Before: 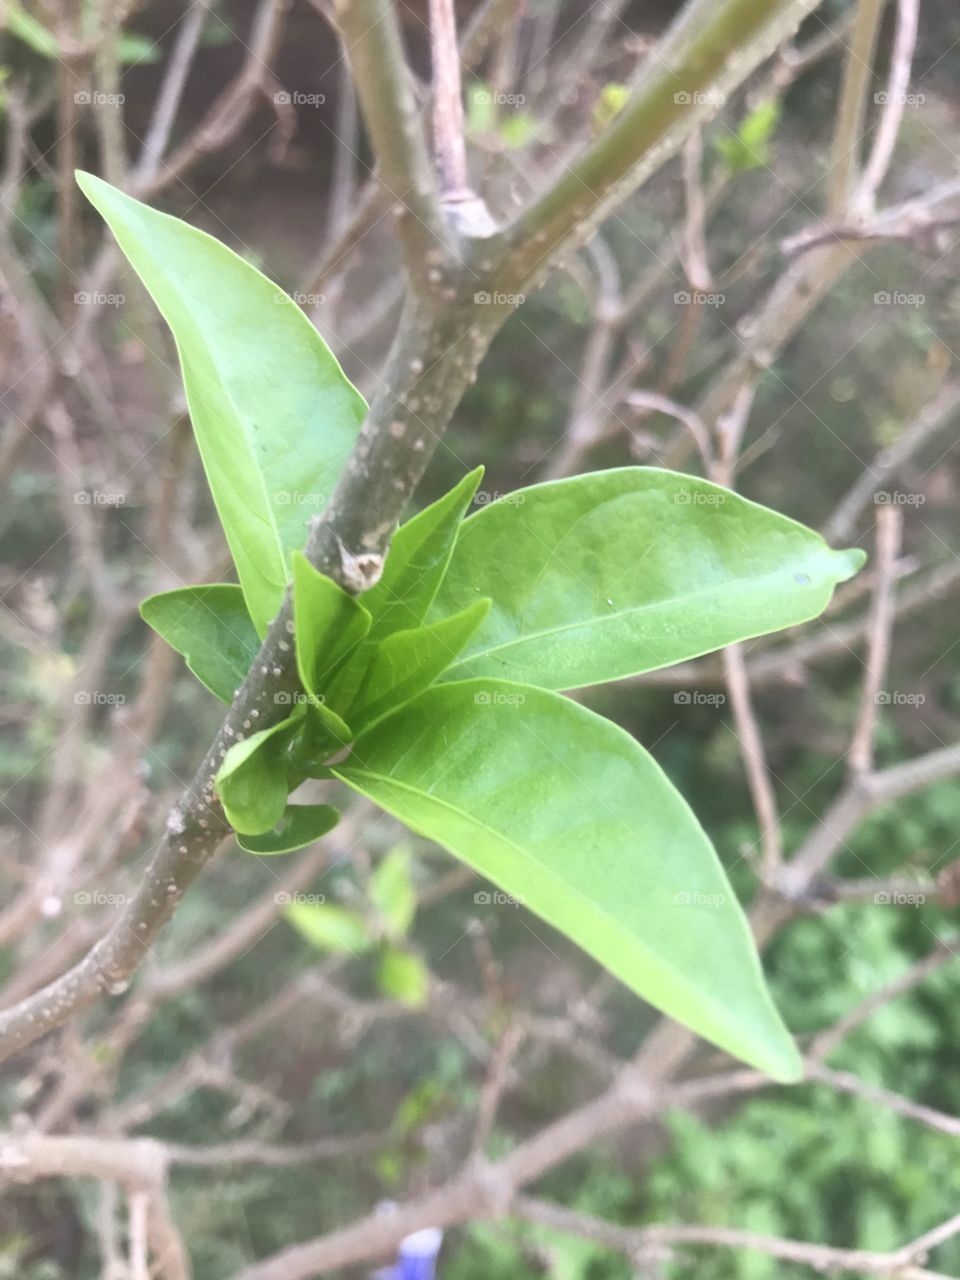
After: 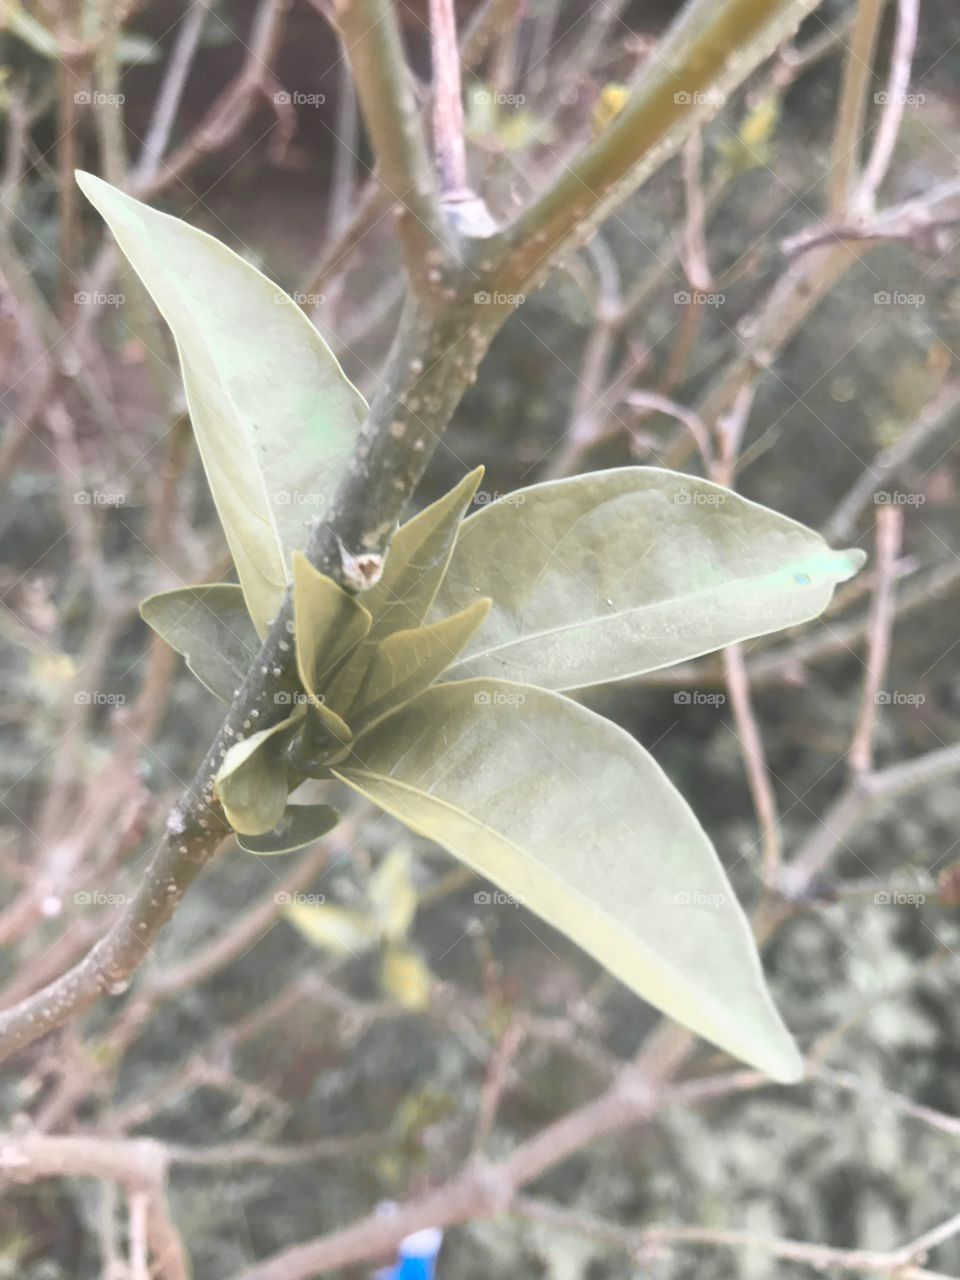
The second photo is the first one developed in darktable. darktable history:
color zones: curves: ch1 [(0.263, 0.53) (0.376, 0.287) (0.487, 0.512) (0.748, 0.547) (1, 0.513)]; ch2 [(0.262, 0.45) (0.751, 0.477)], mix 101.66%
